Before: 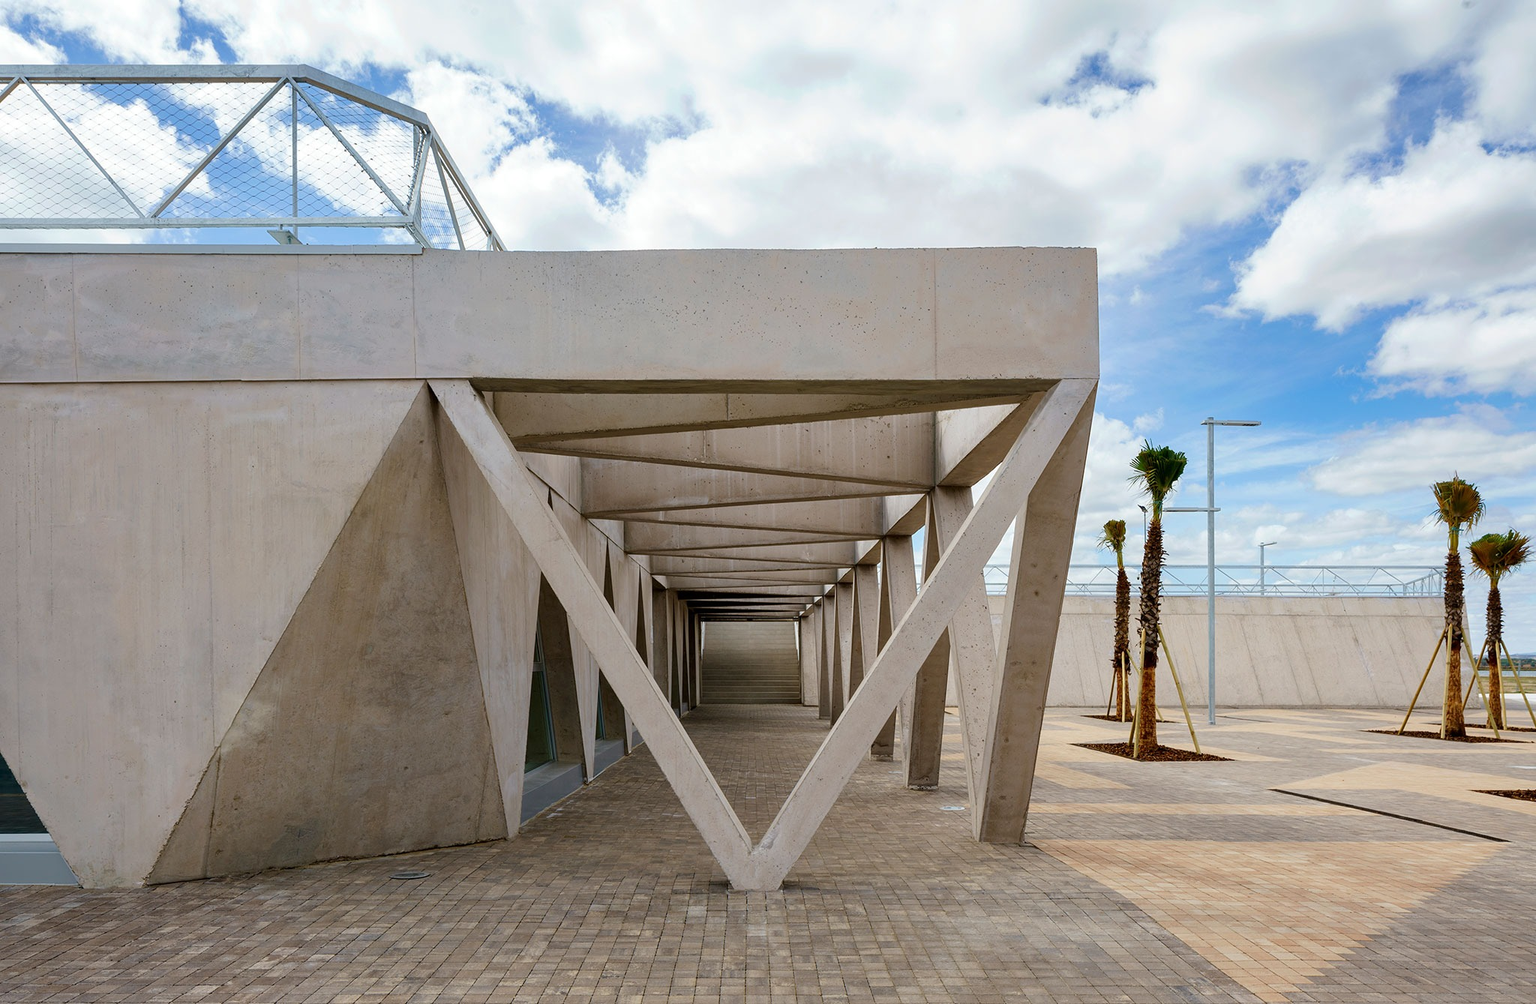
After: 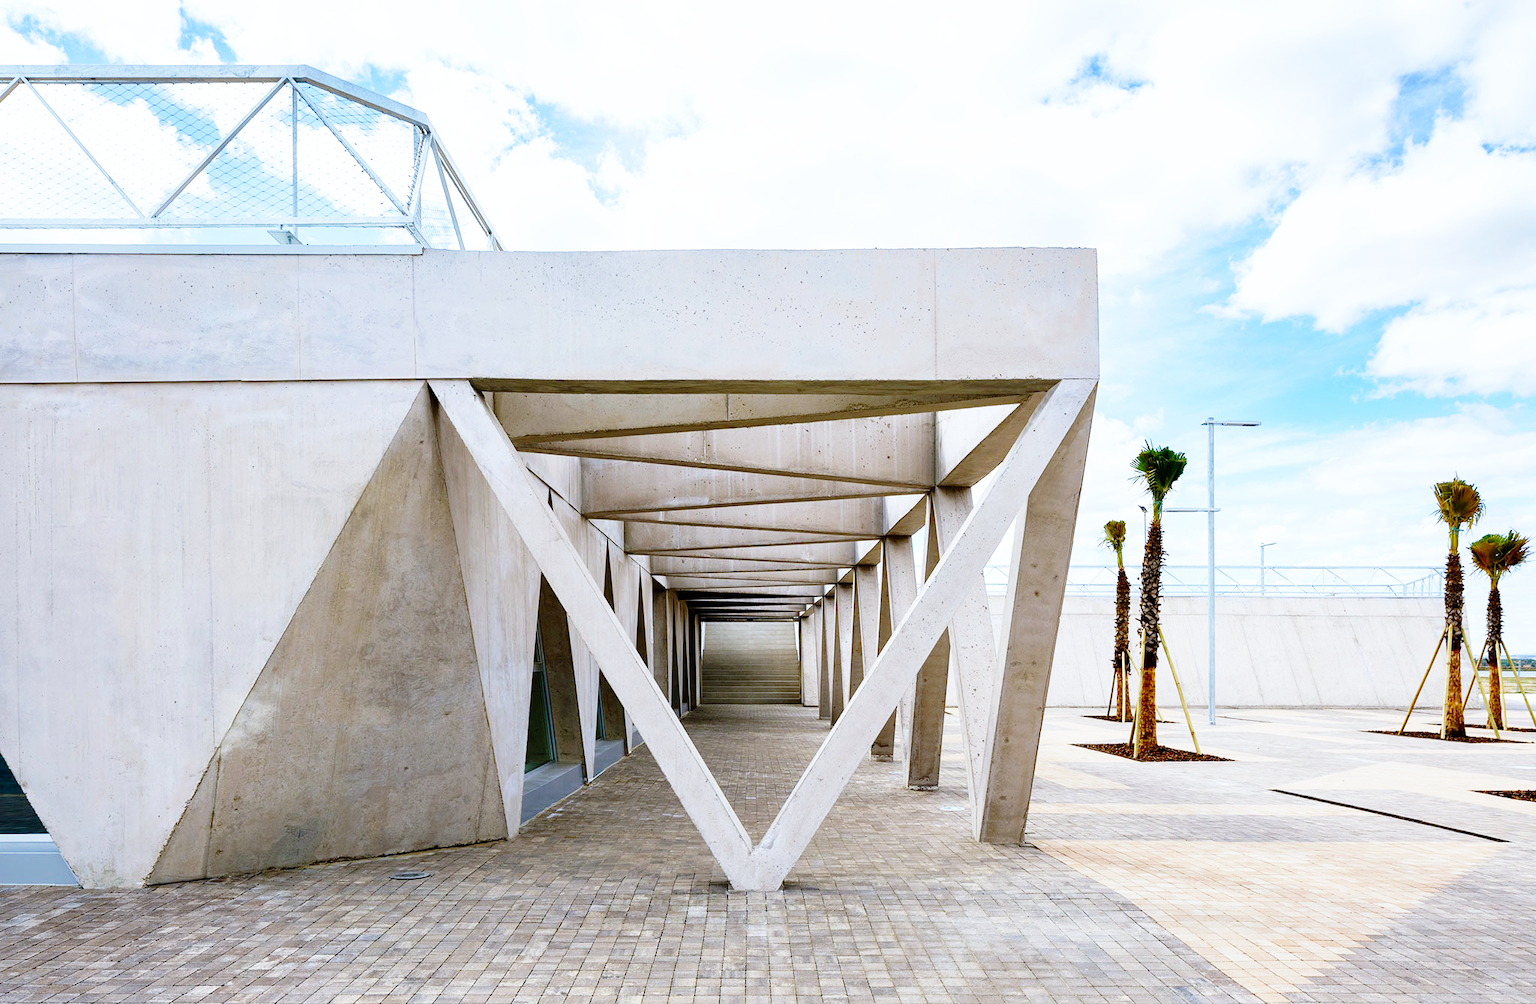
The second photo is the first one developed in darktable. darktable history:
white balance: red 0.931, blue 1.11
base curve: curves: ch0 [(0, 0) (0.012, 0.01) (0.073, 0.168) (0.31, 0.711) (0.645, 0.957) (1, 1)], preserve colors none
